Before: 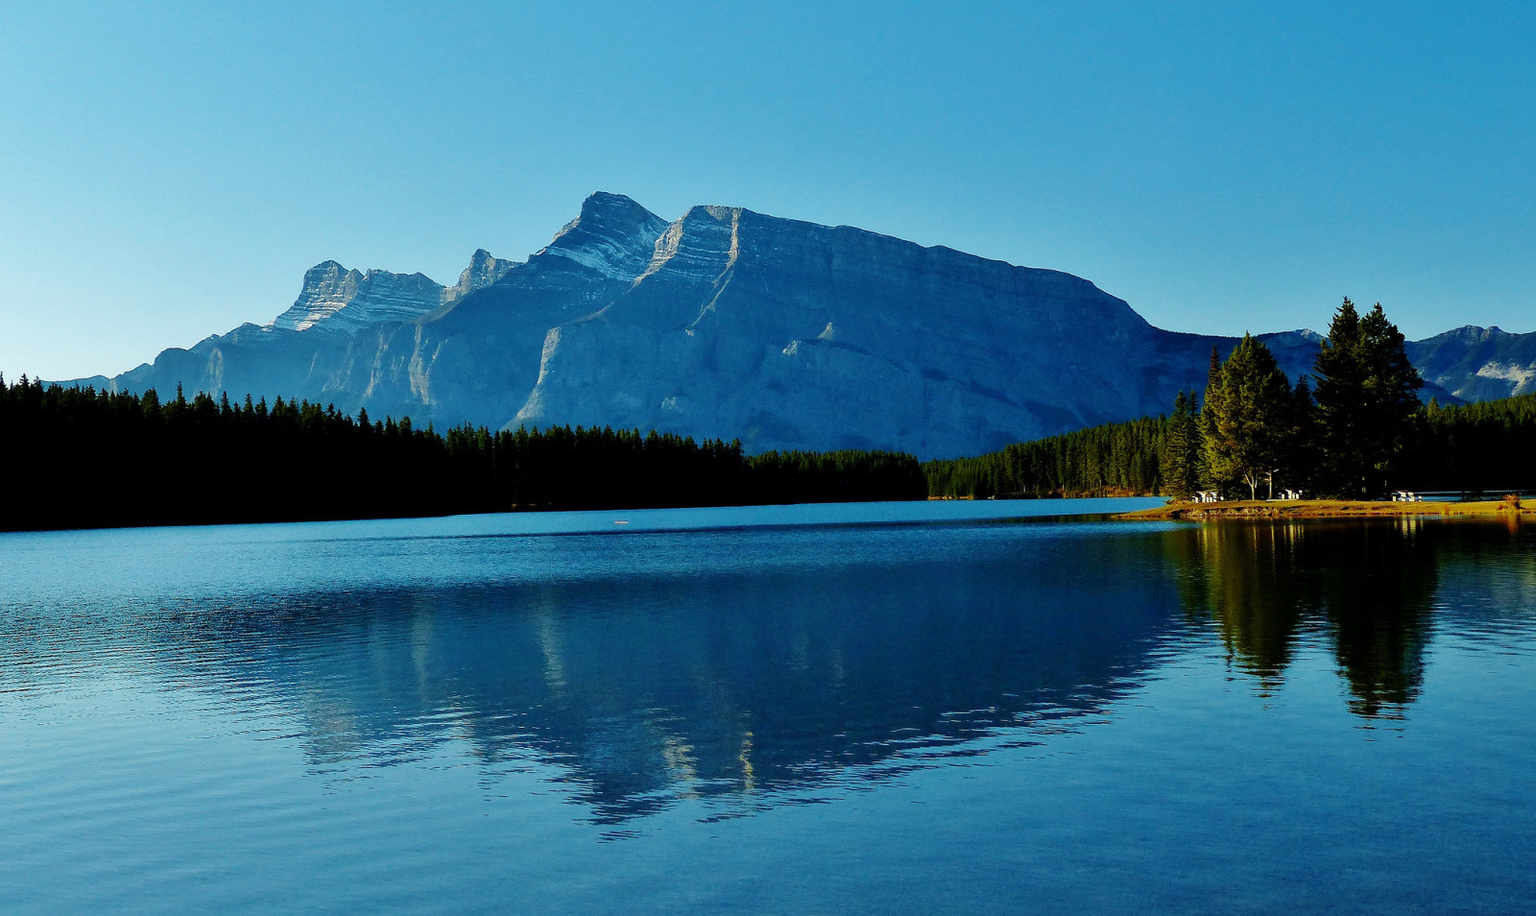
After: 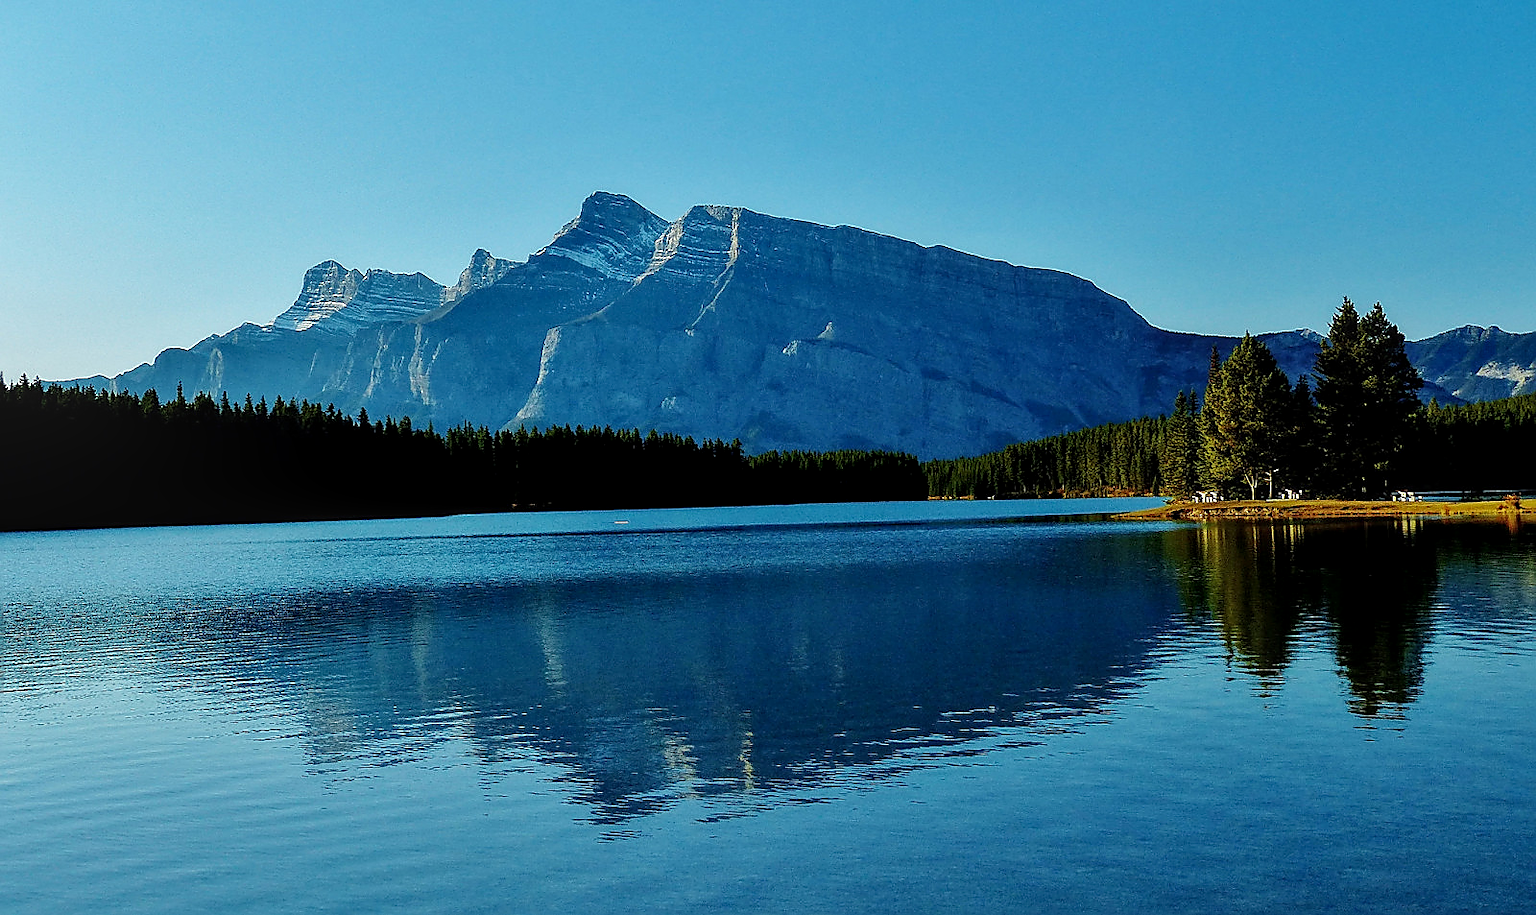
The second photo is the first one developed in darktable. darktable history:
local contrast: on, module defaults
sharpen: radius 1.384, amount 1.267, threshold 0.664
